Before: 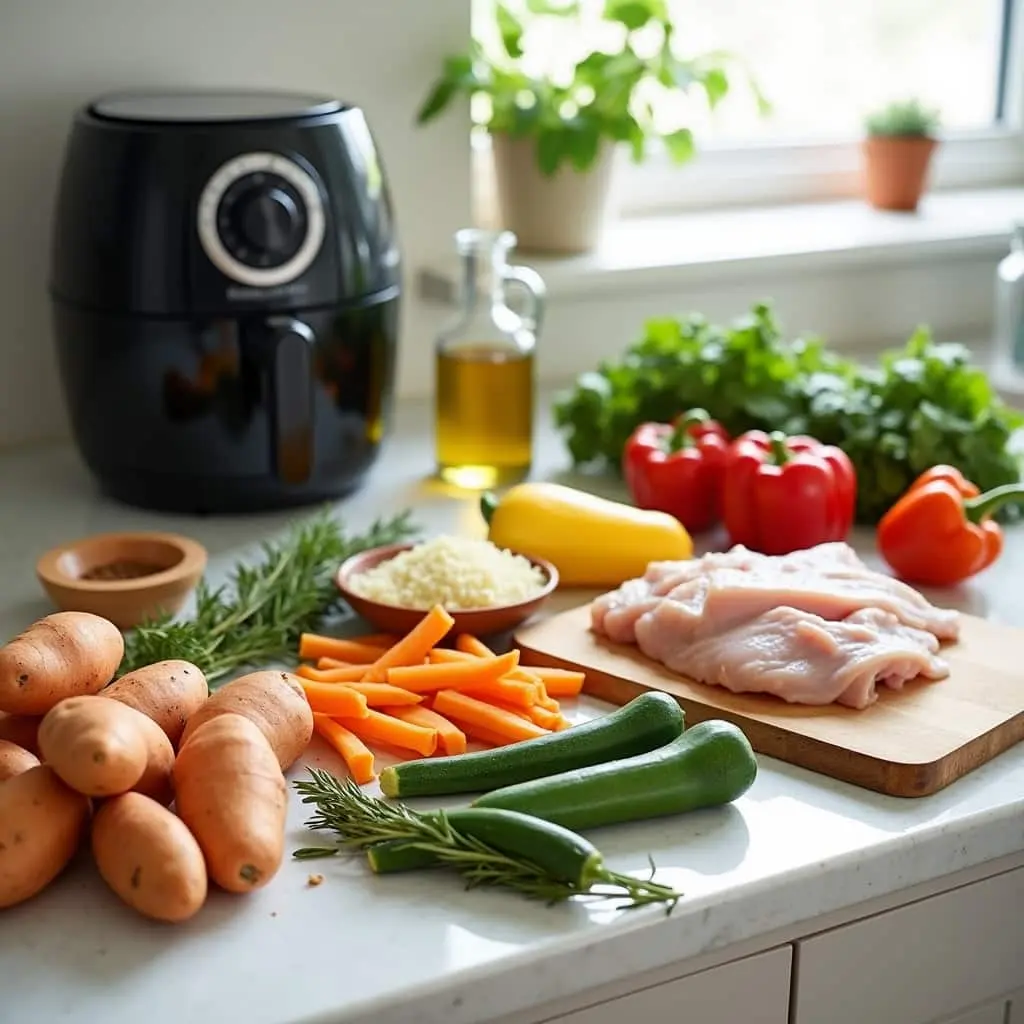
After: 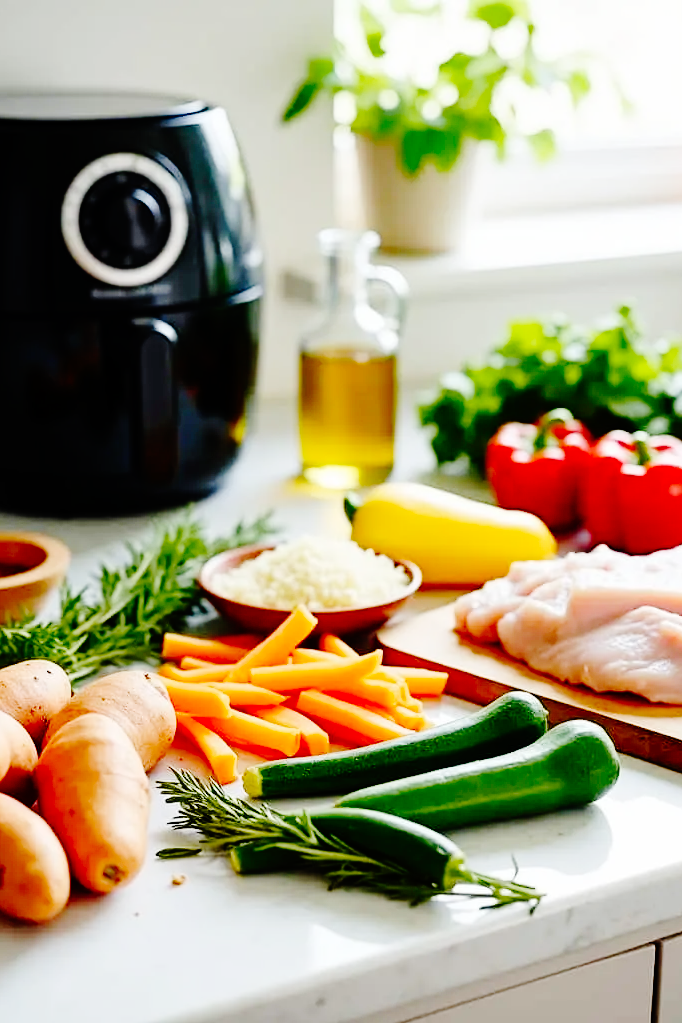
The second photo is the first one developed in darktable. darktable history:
crop and rotate: left 13.409%, right 19.924%
base curve: curves: ch0 [(0, 0) (0.036, 0.01) (0.123, 0.254) (0.258, 0.504) (0.507, 0.748) (1, 1)], preserve colors none
